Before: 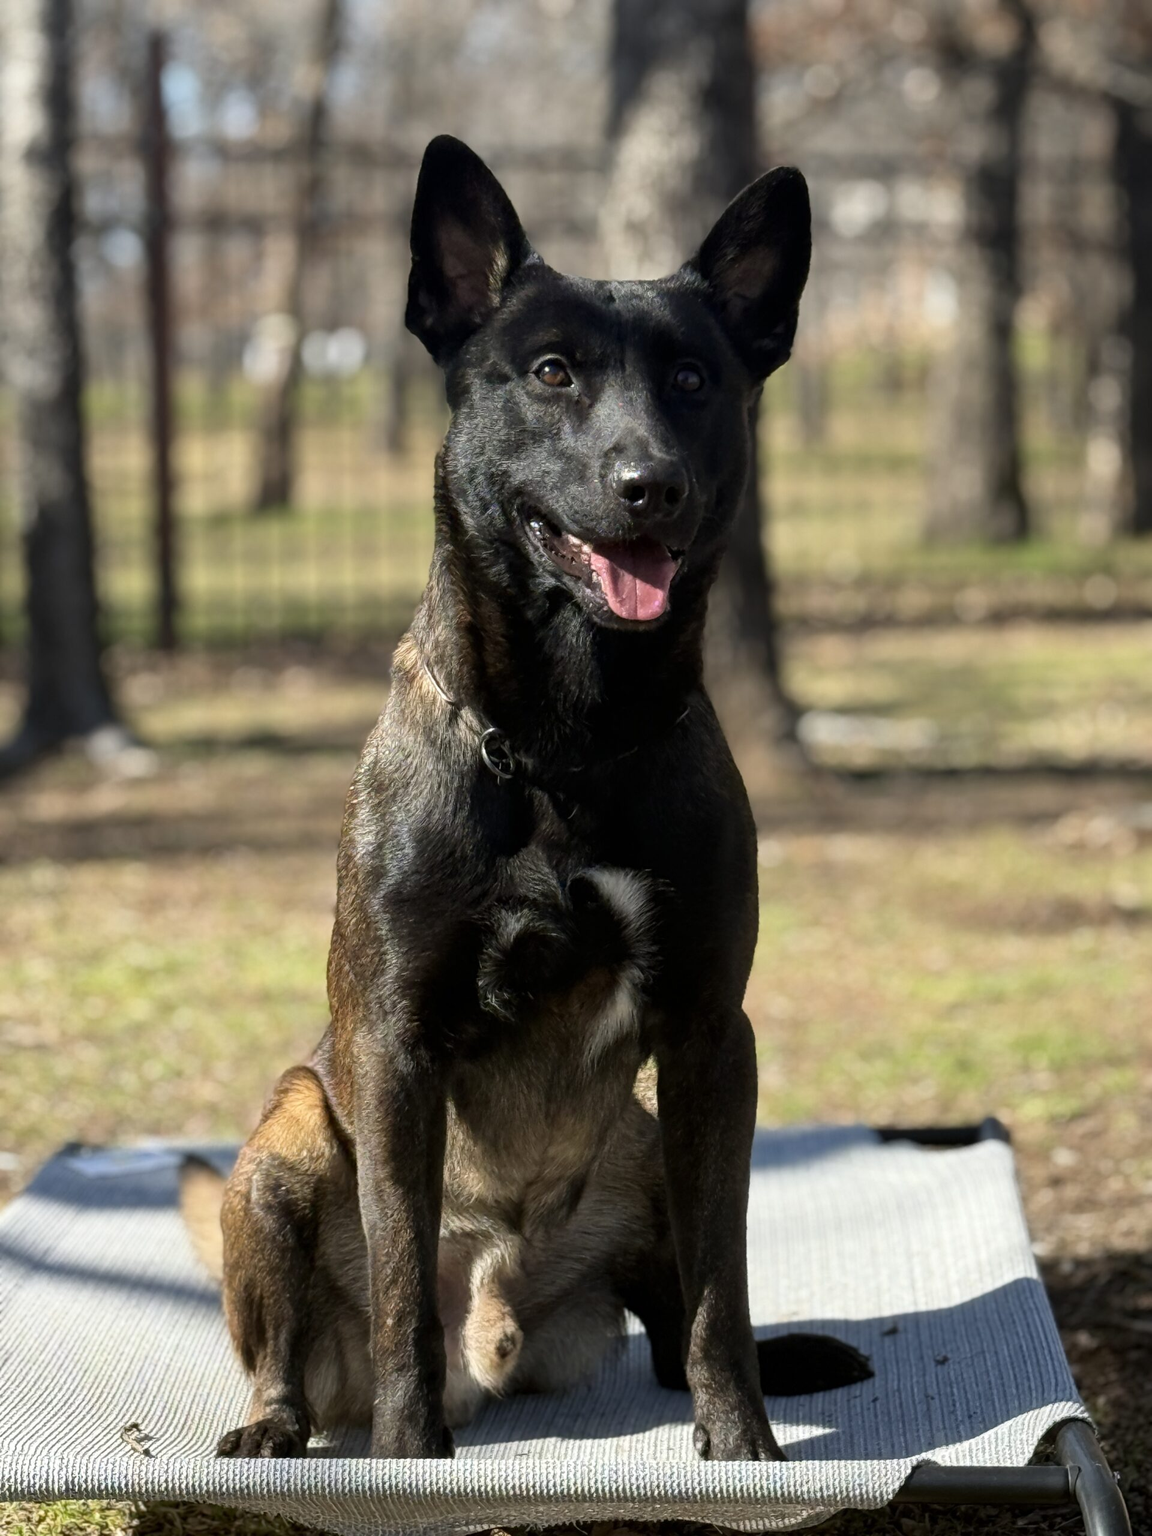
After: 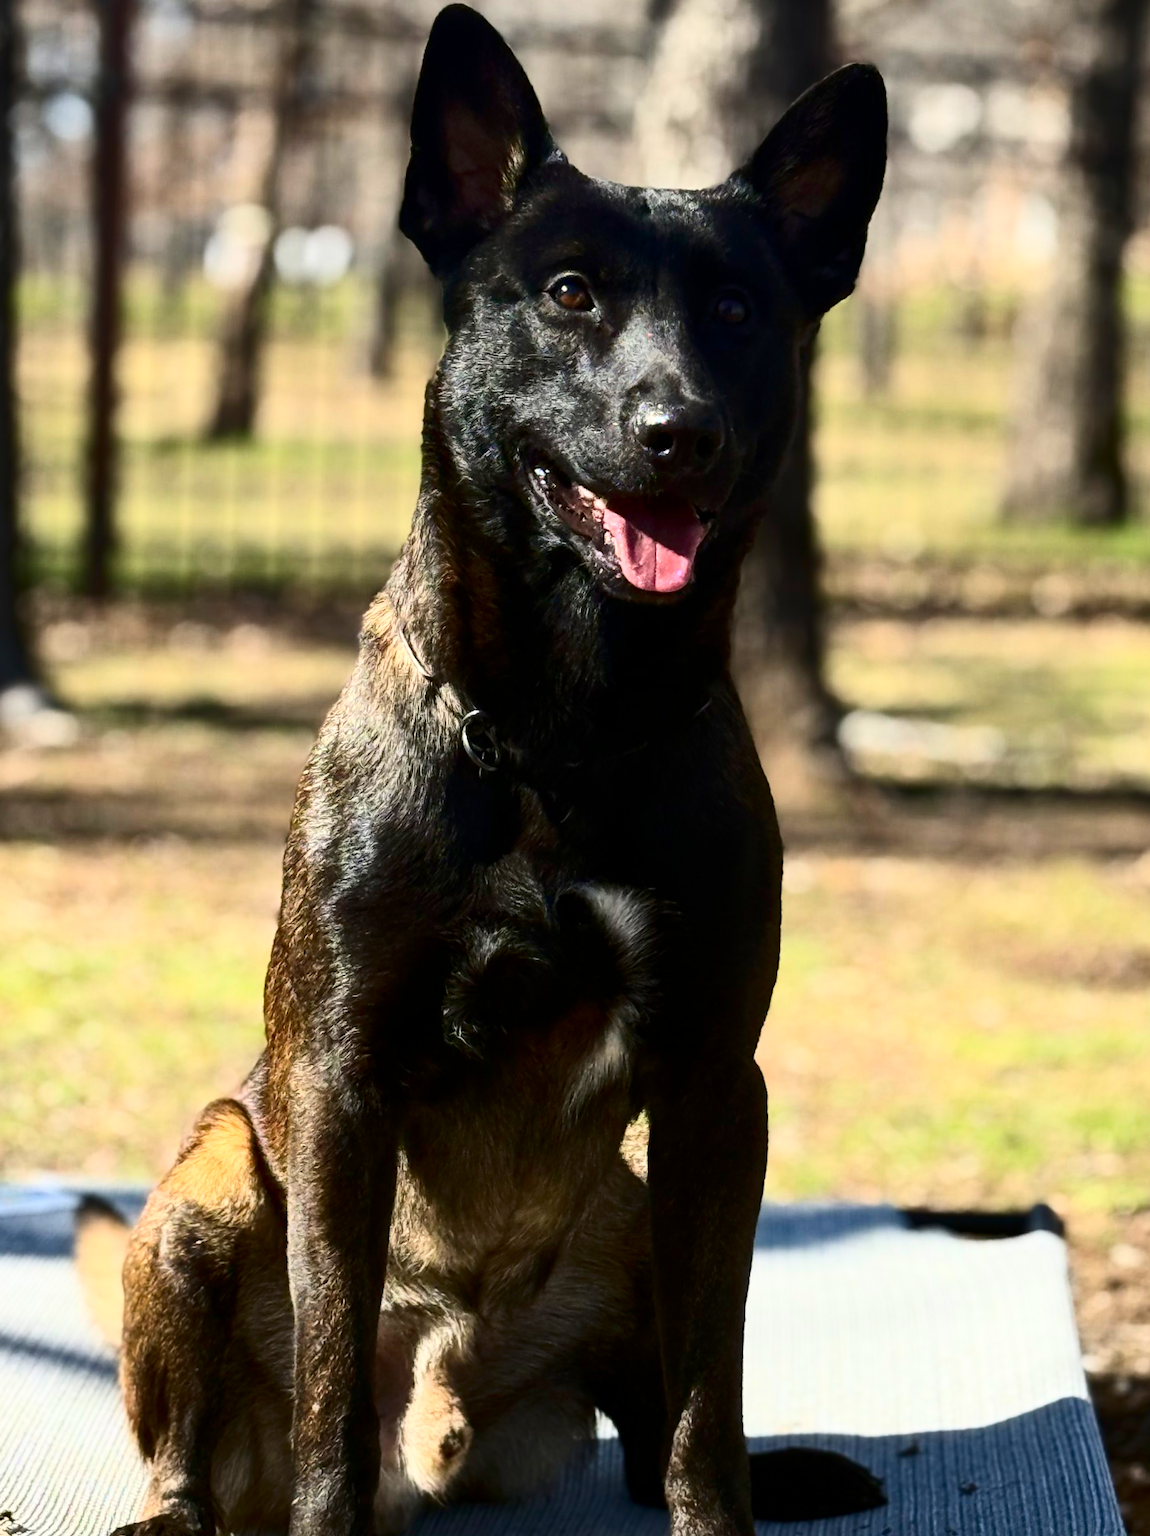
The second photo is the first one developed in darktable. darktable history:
crop and rotate: angle -3.15°, left 5.165%, top 5.167%, right 4.647%, bottom 4.539%
contrast brightness saturation: contrast 0.406, brightness 0.047, saturation 0.261
